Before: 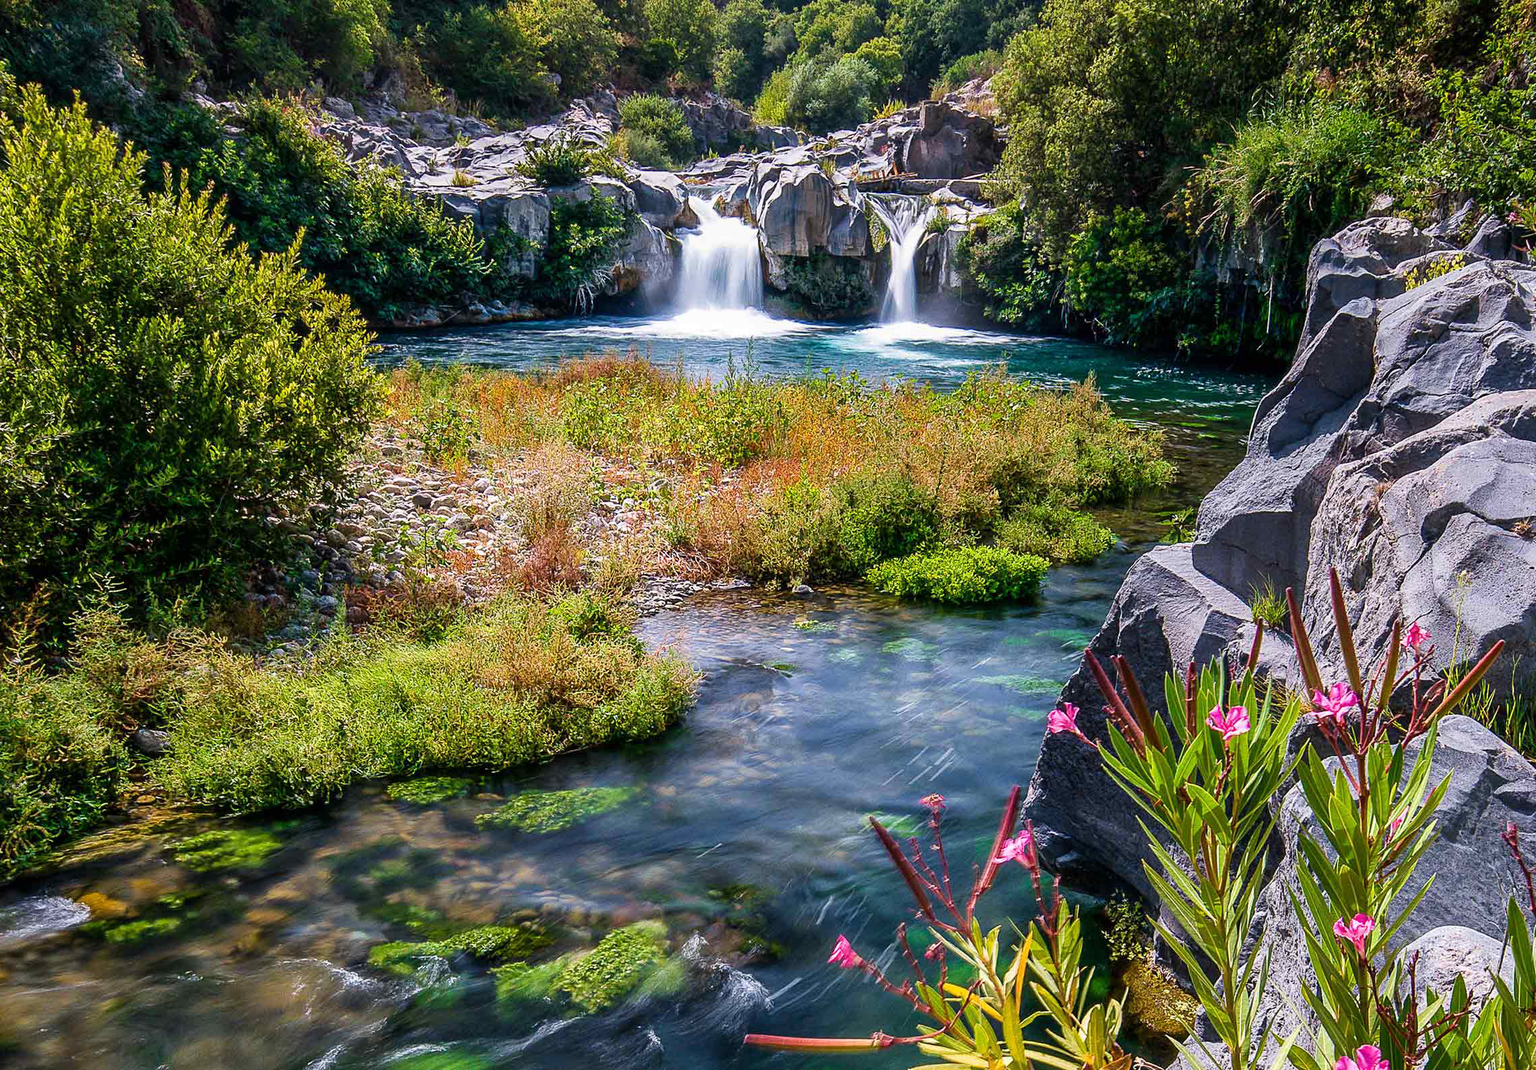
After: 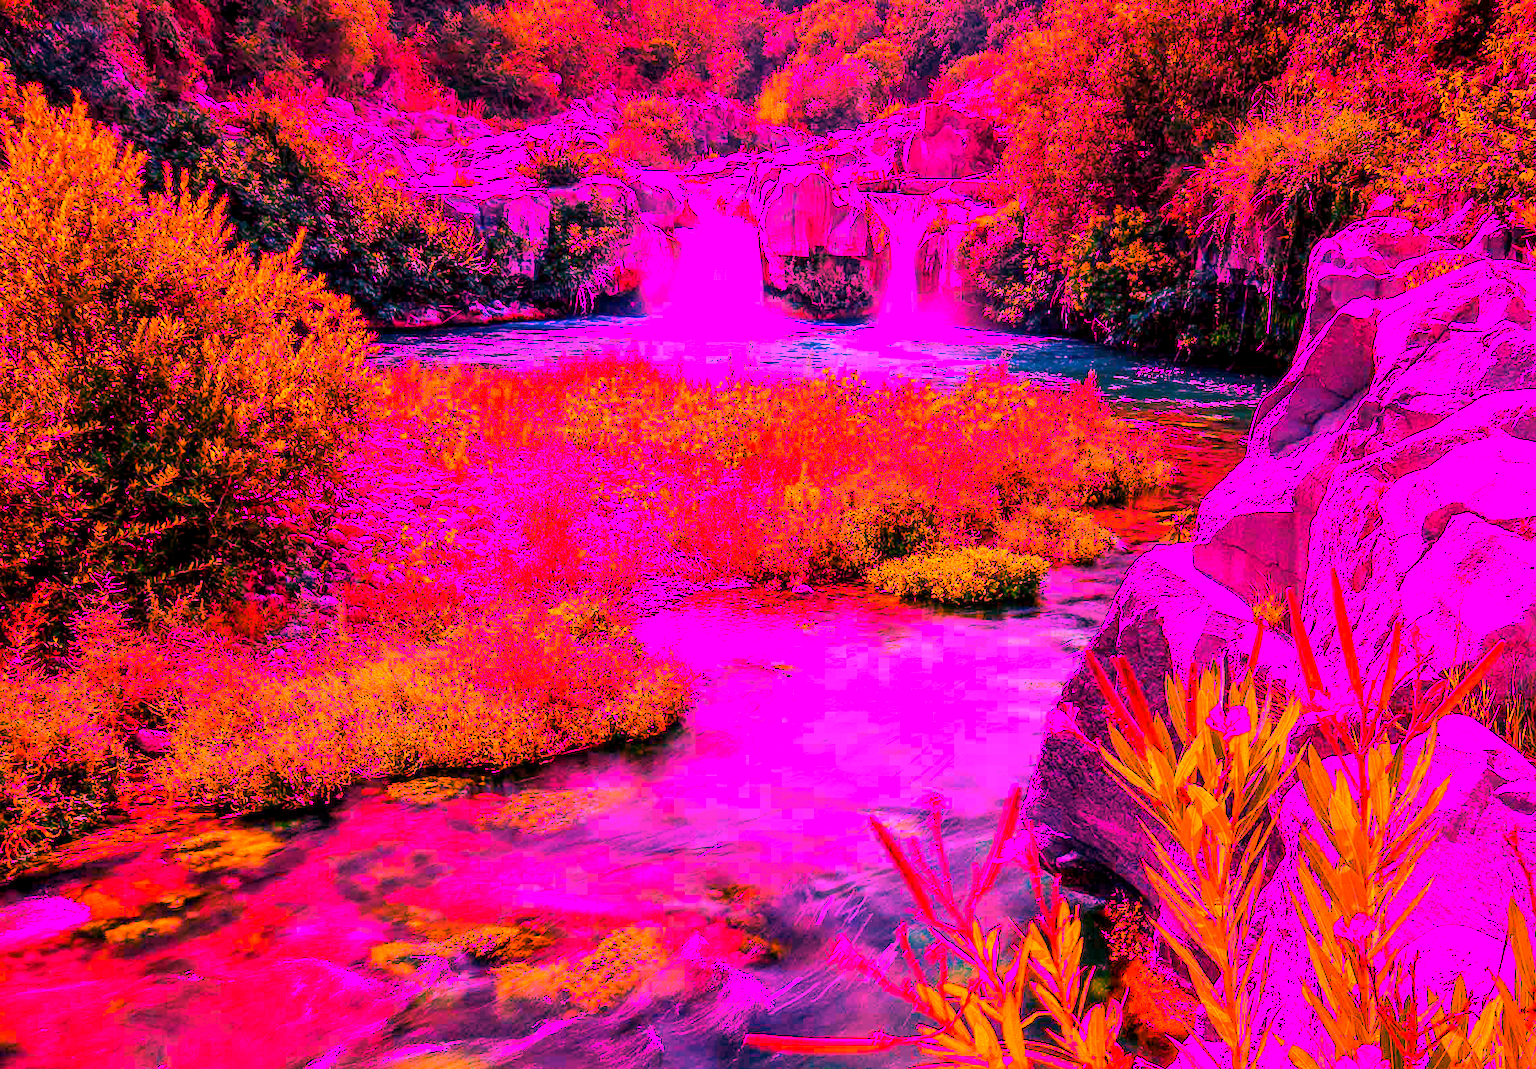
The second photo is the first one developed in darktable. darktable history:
white balance: red 4.26, blue 1.802
color balance rgb: shadows lift › chroma 2%, shadows lift › hue 217.2°, power › chroma 0.25%, power › hue 60°, highlights gain › chroma 1.5%, highlights gain › hue 309.6°, global offset › luminance -0.25%, perceptual saturation grading › global saturation 15%, global vibrance 15%
